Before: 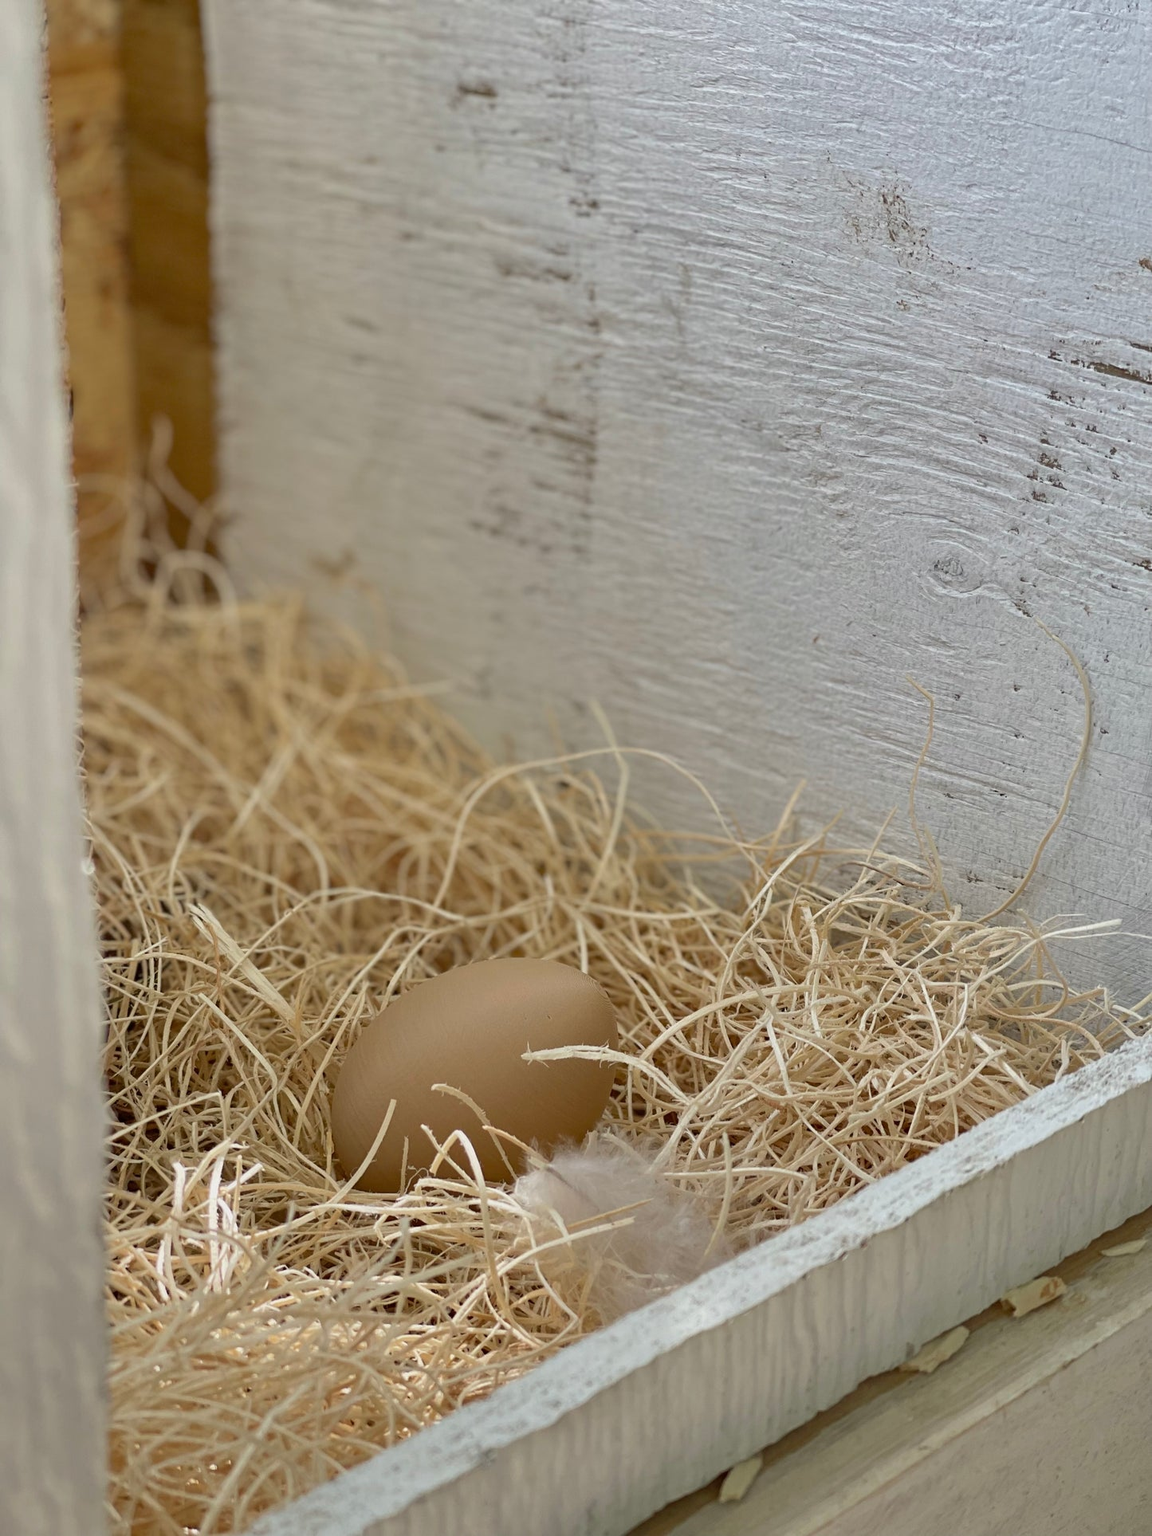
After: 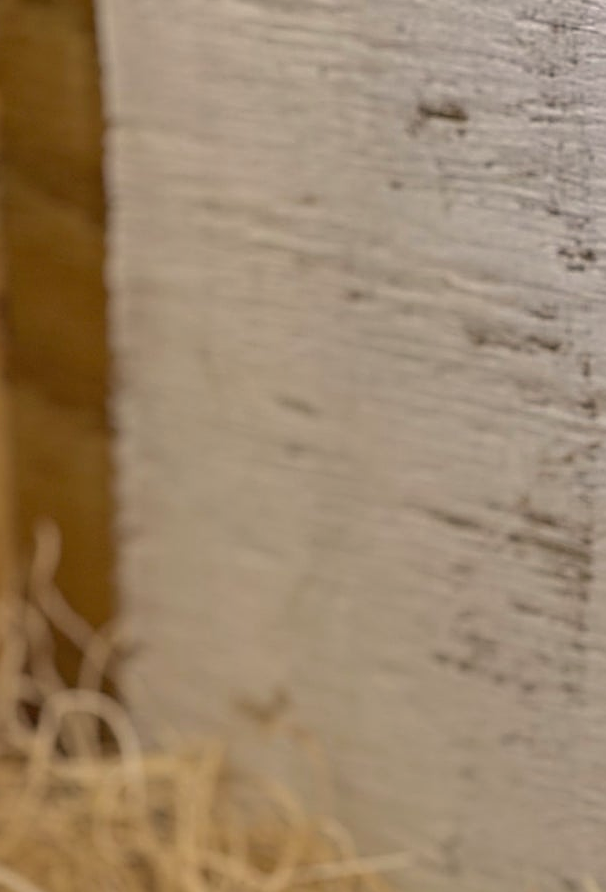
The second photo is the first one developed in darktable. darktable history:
color correction: highlights a* 3.84, highlights b* 5.07
sharpen: radius 2.767
crop and rotate: left 10.817%, top 0.062%, right 47.194%, bottom 53.626%
color balance: lift [1, 0.998, 1.001, 1.002], gamma [1, 1.02, 1, 0.98], gain [1, 1.02, 1.003, 0.98]
shadows and highlights: shadows 12, white point adjustment 1.2, soften with gaussian
